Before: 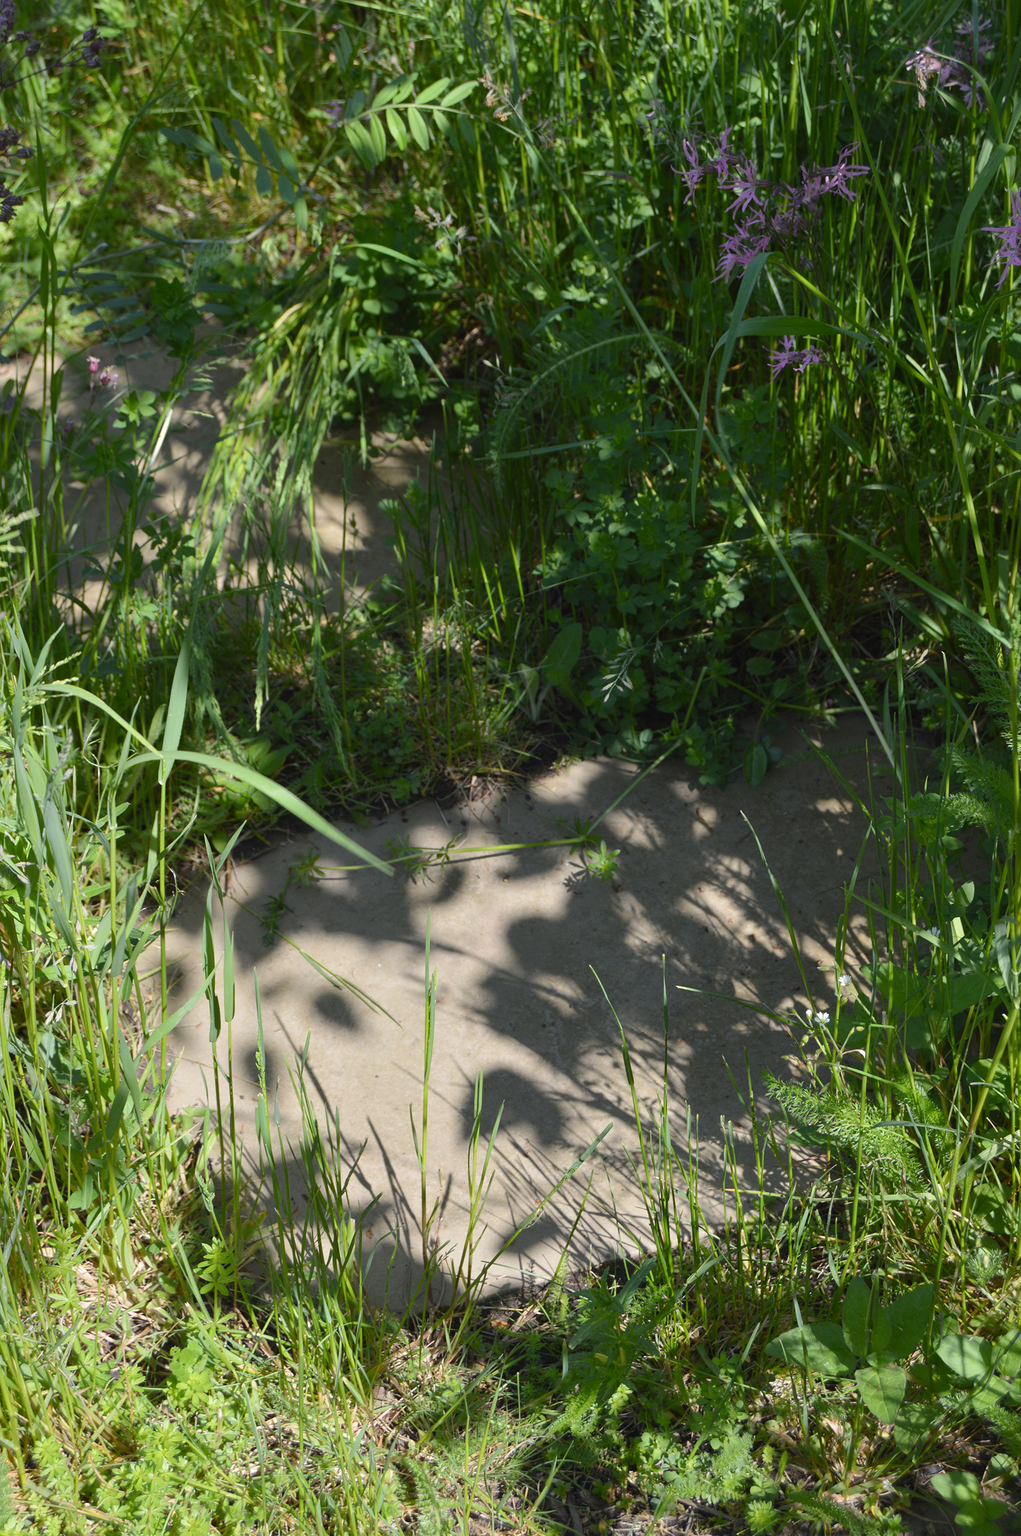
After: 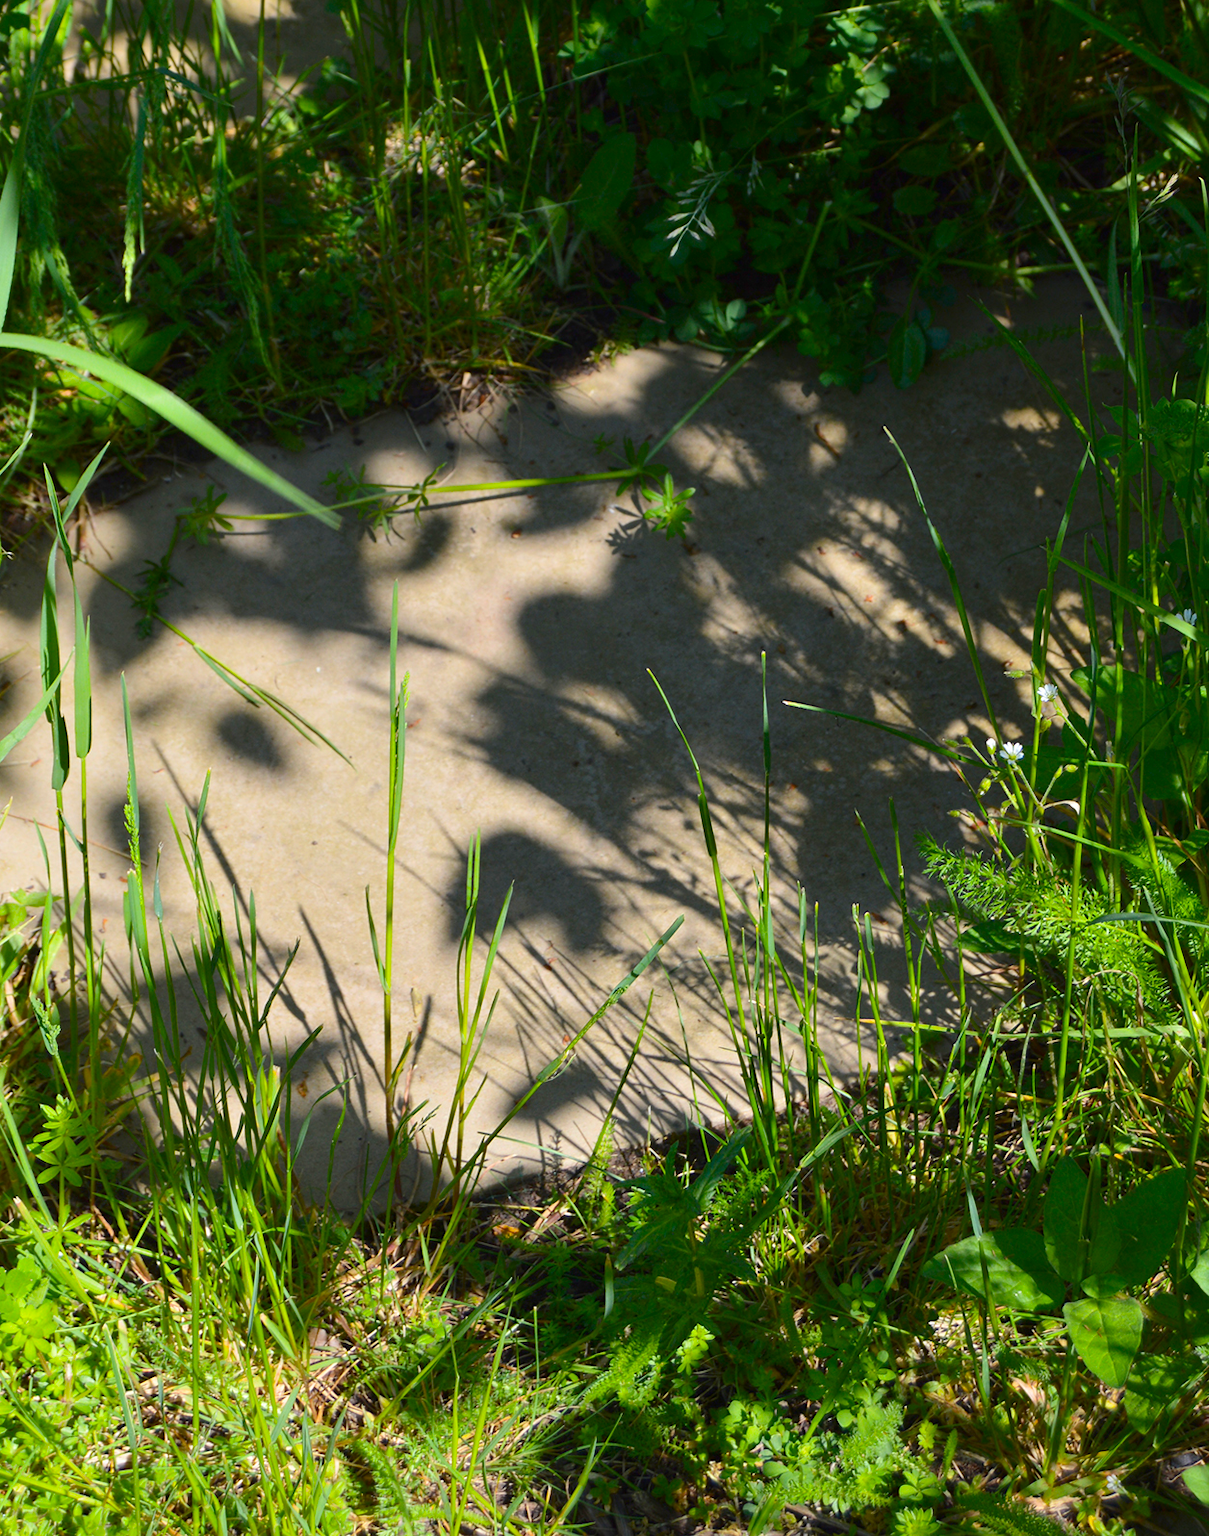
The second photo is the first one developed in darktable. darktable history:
color balance rgb: linear chroma grading › global chroma 9.31%, global vibrance 41.49%
contrast brightness saturation: contrast 0.13, brightness -0.05, saturation 0.16
crop and rotate: left 17.299%, top 35.115%, right 7.015%, bottom 1.024%
